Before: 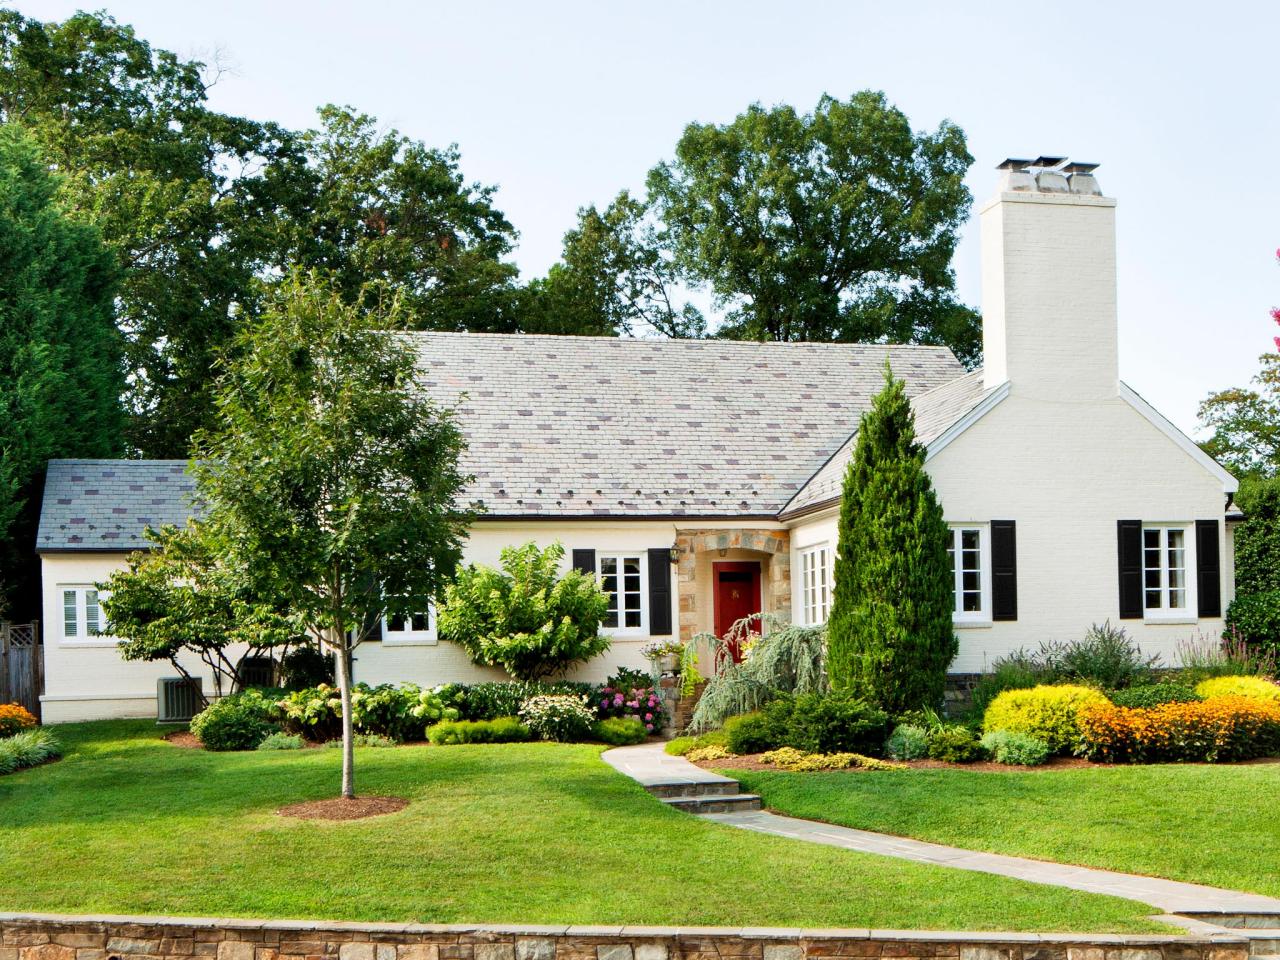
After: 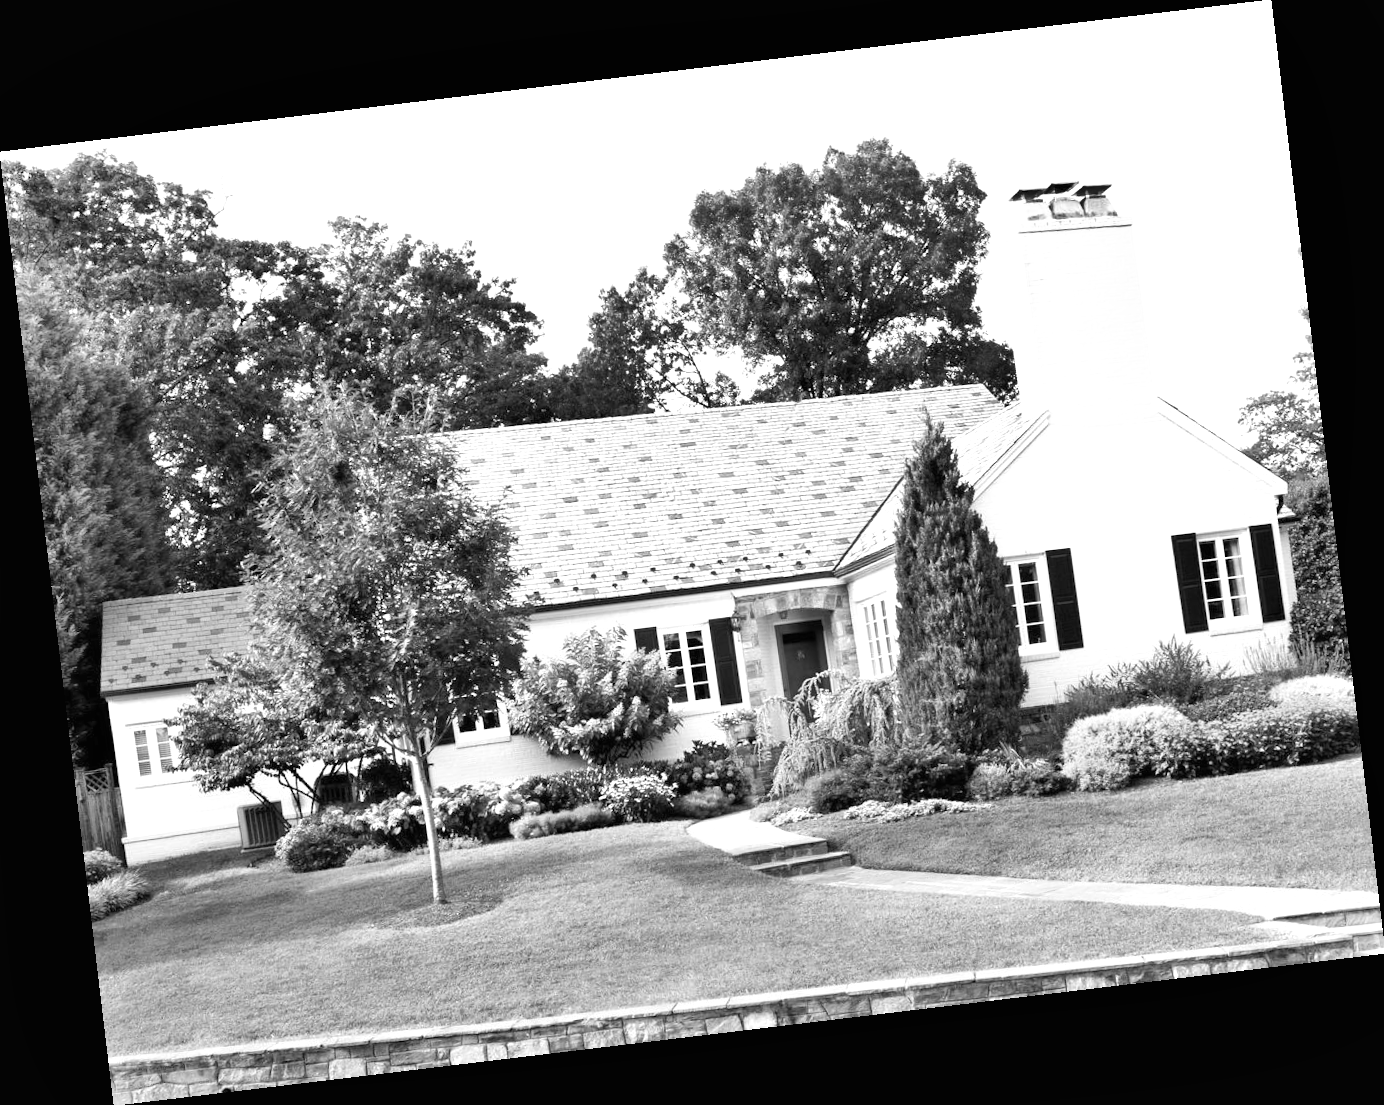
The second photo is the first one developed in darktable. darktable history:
contrast brightness saturation: contrast 0.05, brightness 0.06, saturation 0.01
rotate and perspective: rotation -6.83°, automatic cropping off
monochrome: a 16.06, b 15.48, size 1
exposure: black level correction 0, exposure 0.7 EV, compensate exposure bias true, compensate highlight preservation false
shadows and highlights: soften with gaussian
